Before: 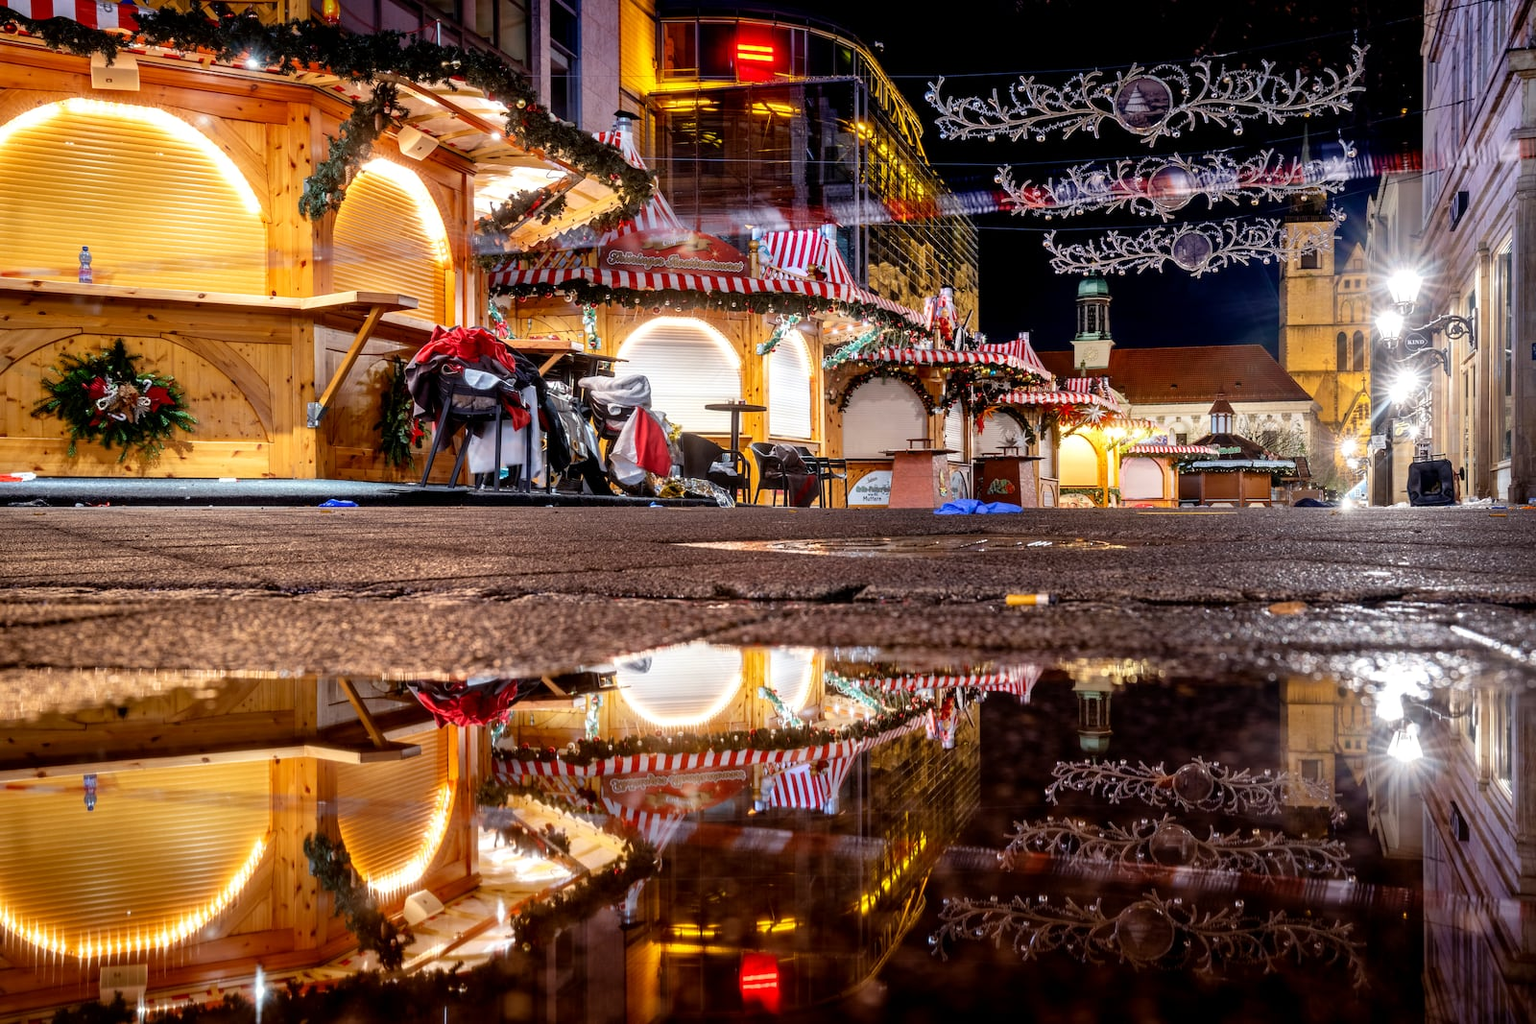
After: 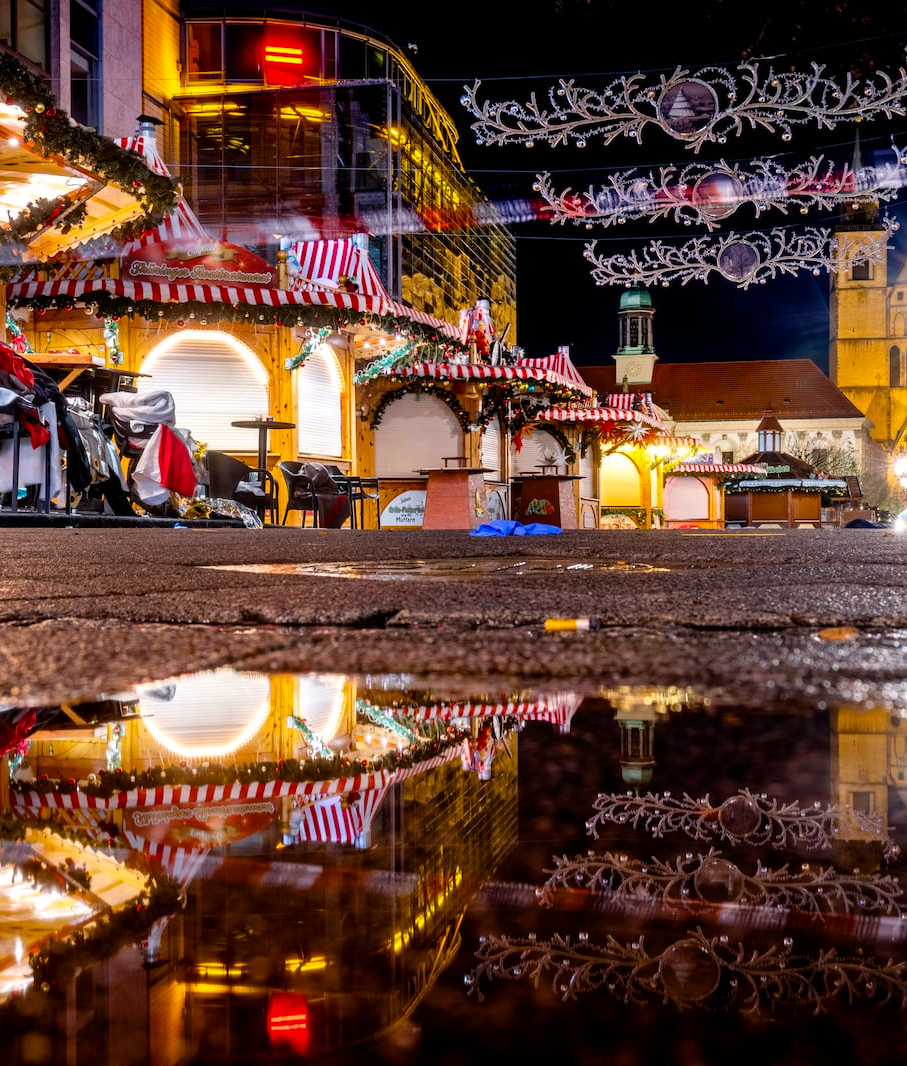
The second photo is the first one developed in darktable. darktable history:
crop: left 31.479%, top 0.01%, right 11.793%
color balance rgb: power › hue 329.63°, highlights gain › chroma 0.263%, highlights gain › hue 331.51°, perceptual saturation grading › global saturation 30.064%
